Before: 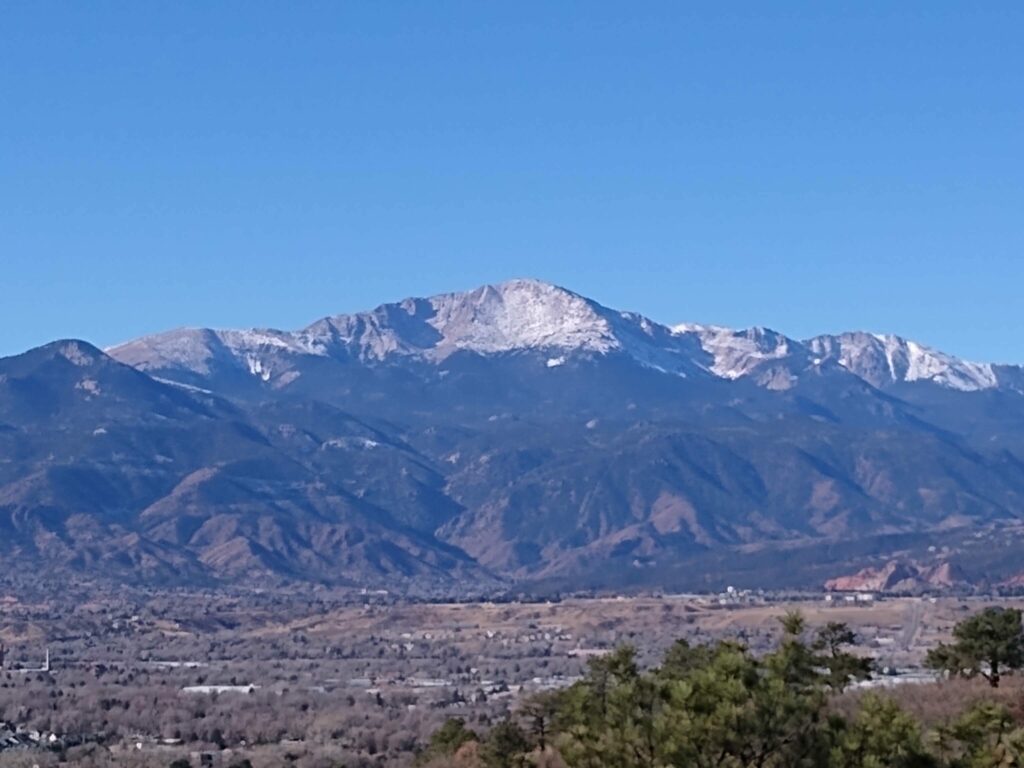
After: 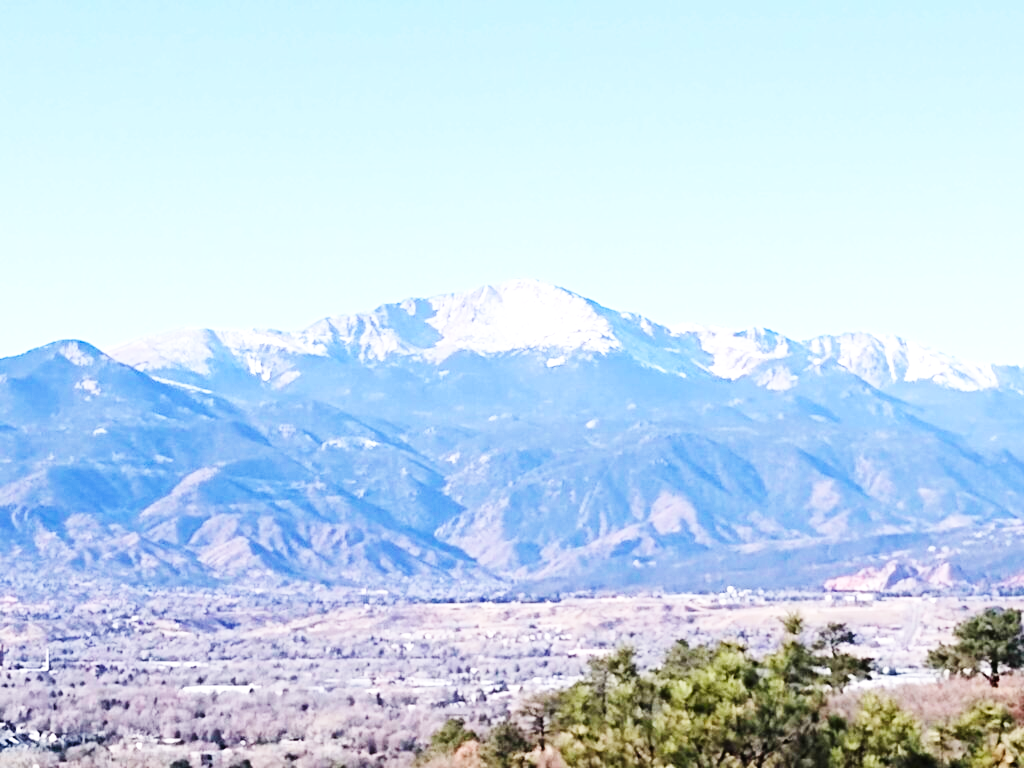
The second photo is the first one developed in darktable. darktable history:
exposure: black level correction -0.001, exposure 0.903 EV, compensate highlight preservation false
base curve: curves: ch0 [(0, 0.003) (0.001, 0.002) (0.006, 0.004) (0.02, 0.022) (0.048, 0.086) (0.094, 0.234) (0.162, 0.431) (0.258, 0.629) (0.385, 0.8) (0.548, 0.918) (0.751, 0.988) (1, 1)], preserve colors none
